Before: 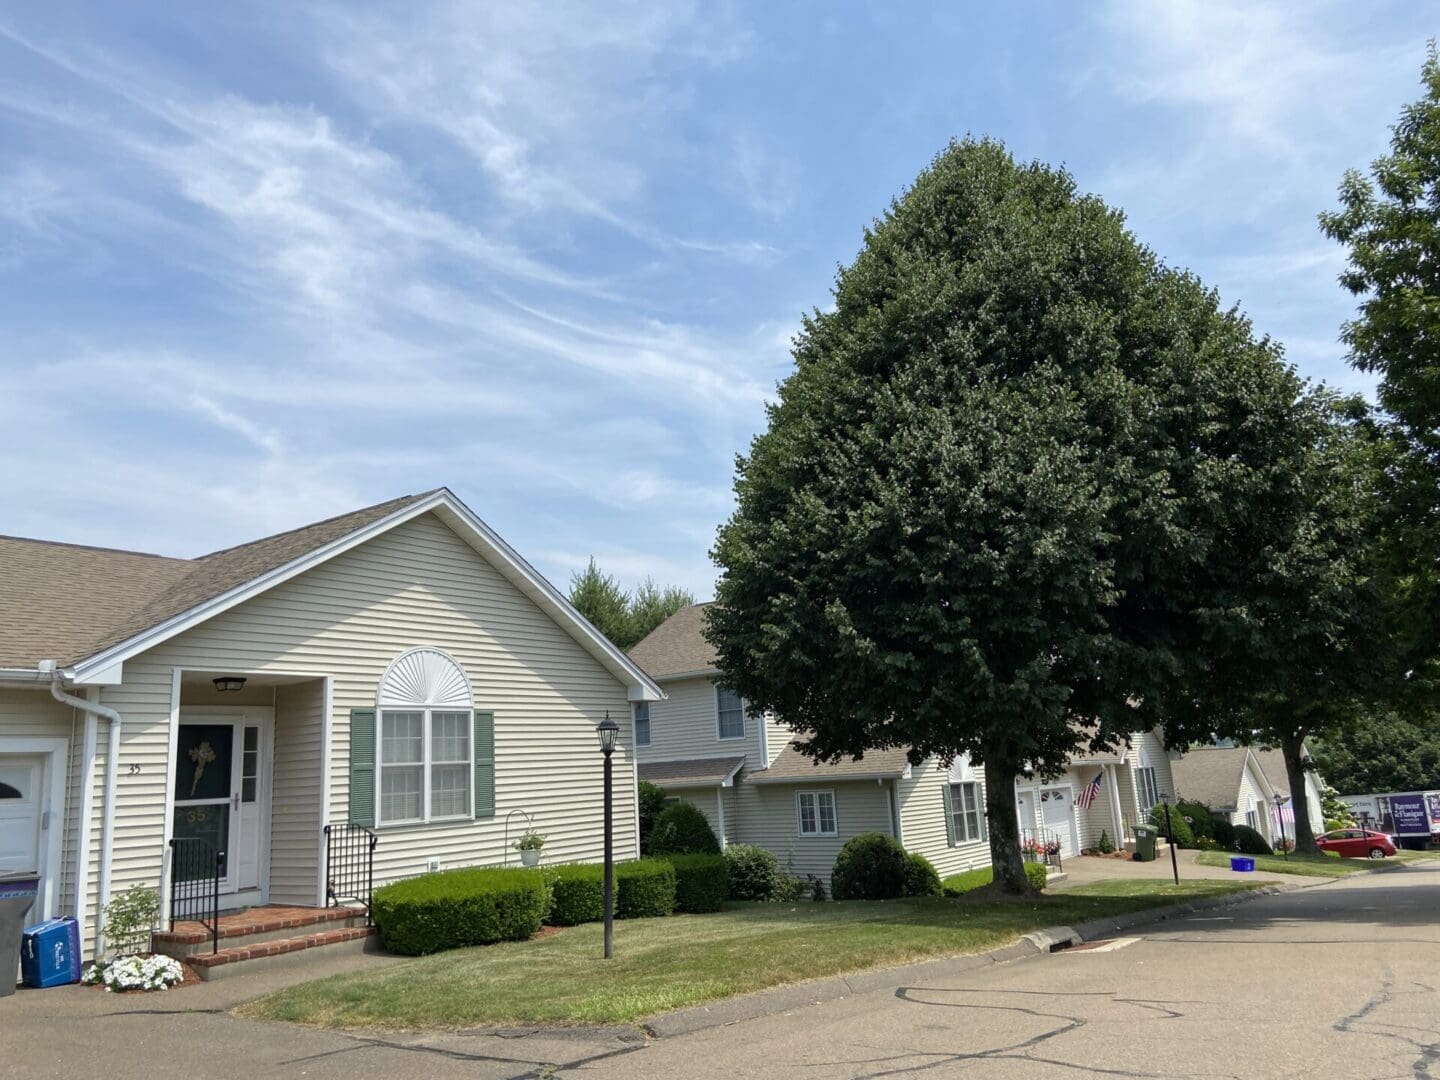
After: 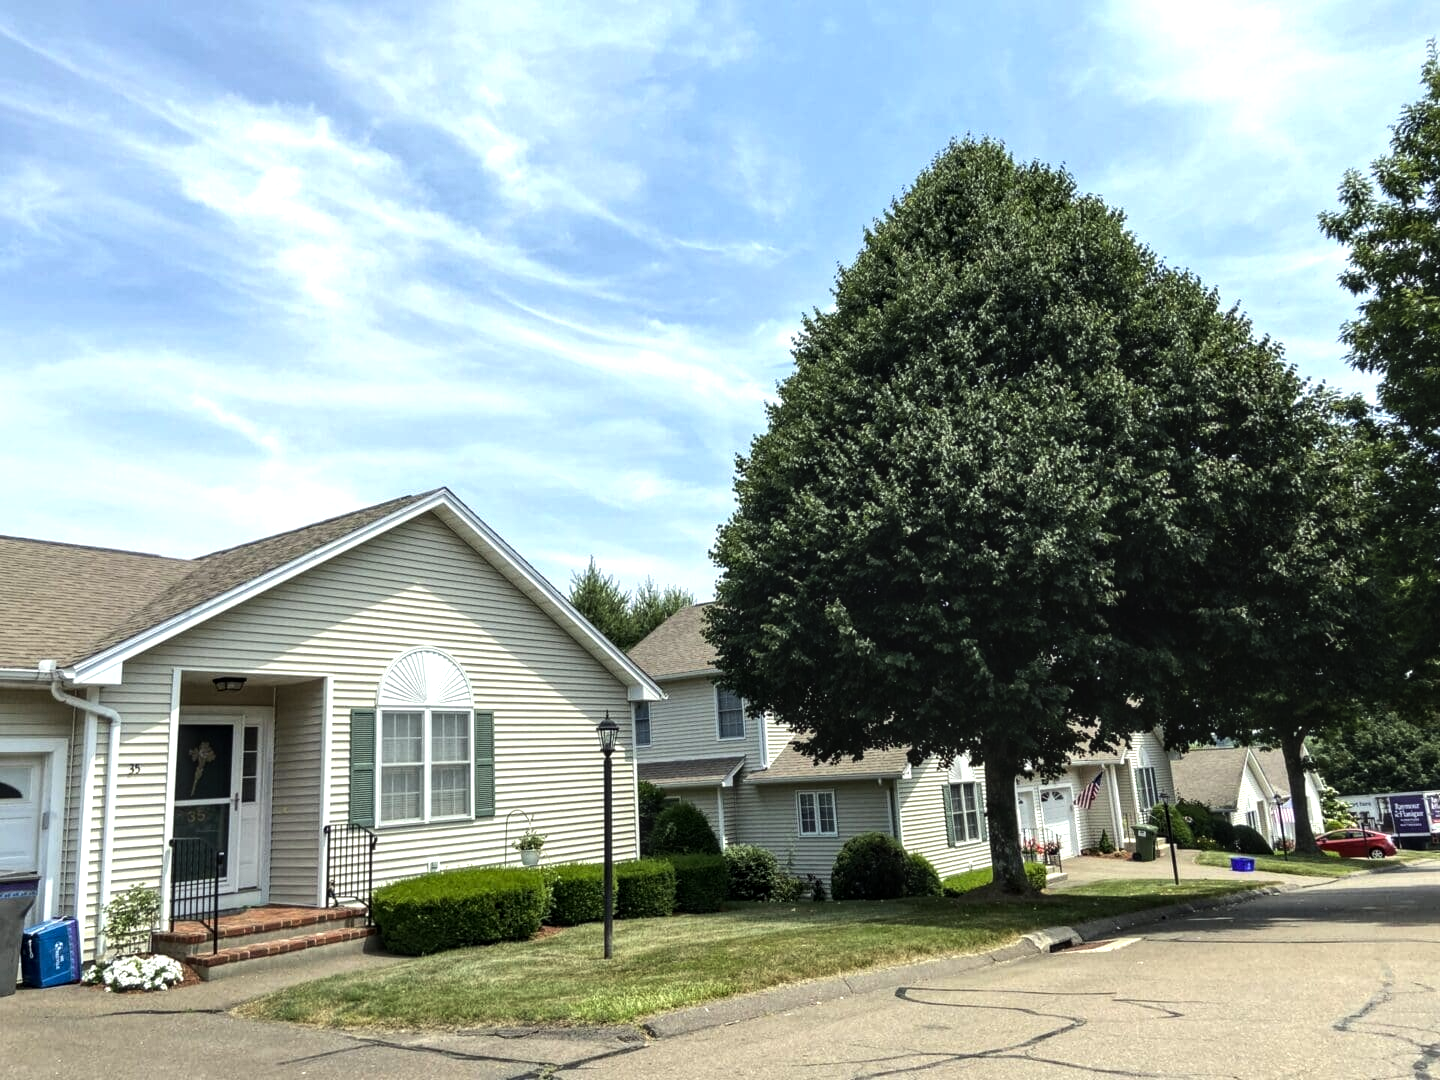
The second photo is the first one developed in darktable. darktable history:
tone equalizer: -8 EV -0.751 EV, -7 EV -0.666 EV, -6 EV -0.604 EV, -5 EV -0.408 EV, -3 EV 0.389 EV, -2 EV 0.6 EV, -1 EV 0.695 EV, +0 EV 0.773 EV, edges refinement/feathering 500, mask exposure compensation -1.57 EV, preserve details no
local contrast: on, module defaults
color correction: highlights a* -2.55, highlights b* 2.49
